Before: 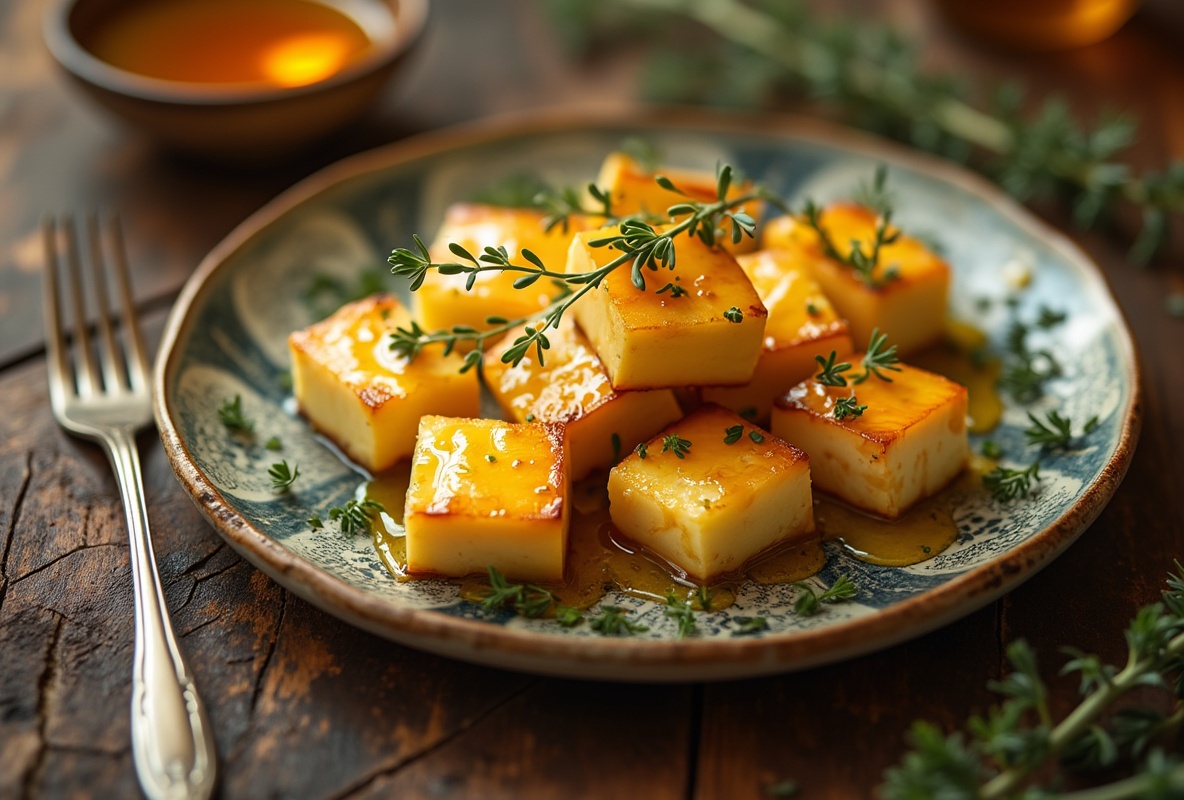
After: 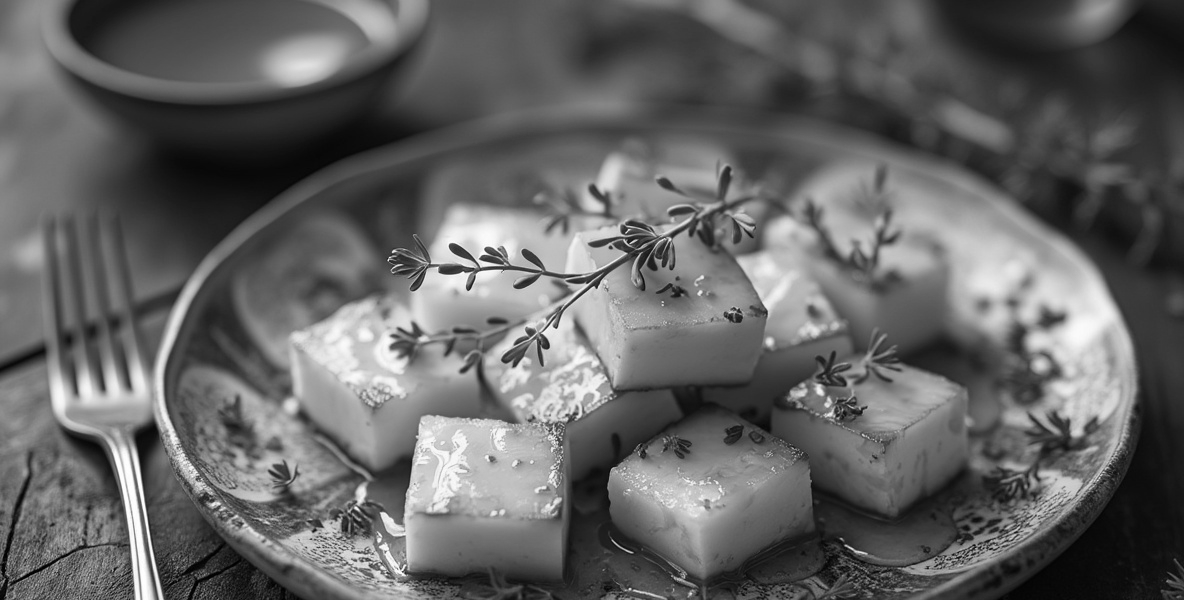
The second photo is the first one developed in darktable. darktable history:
crop: bottom 24.967%
monochrome: on, module defaults
